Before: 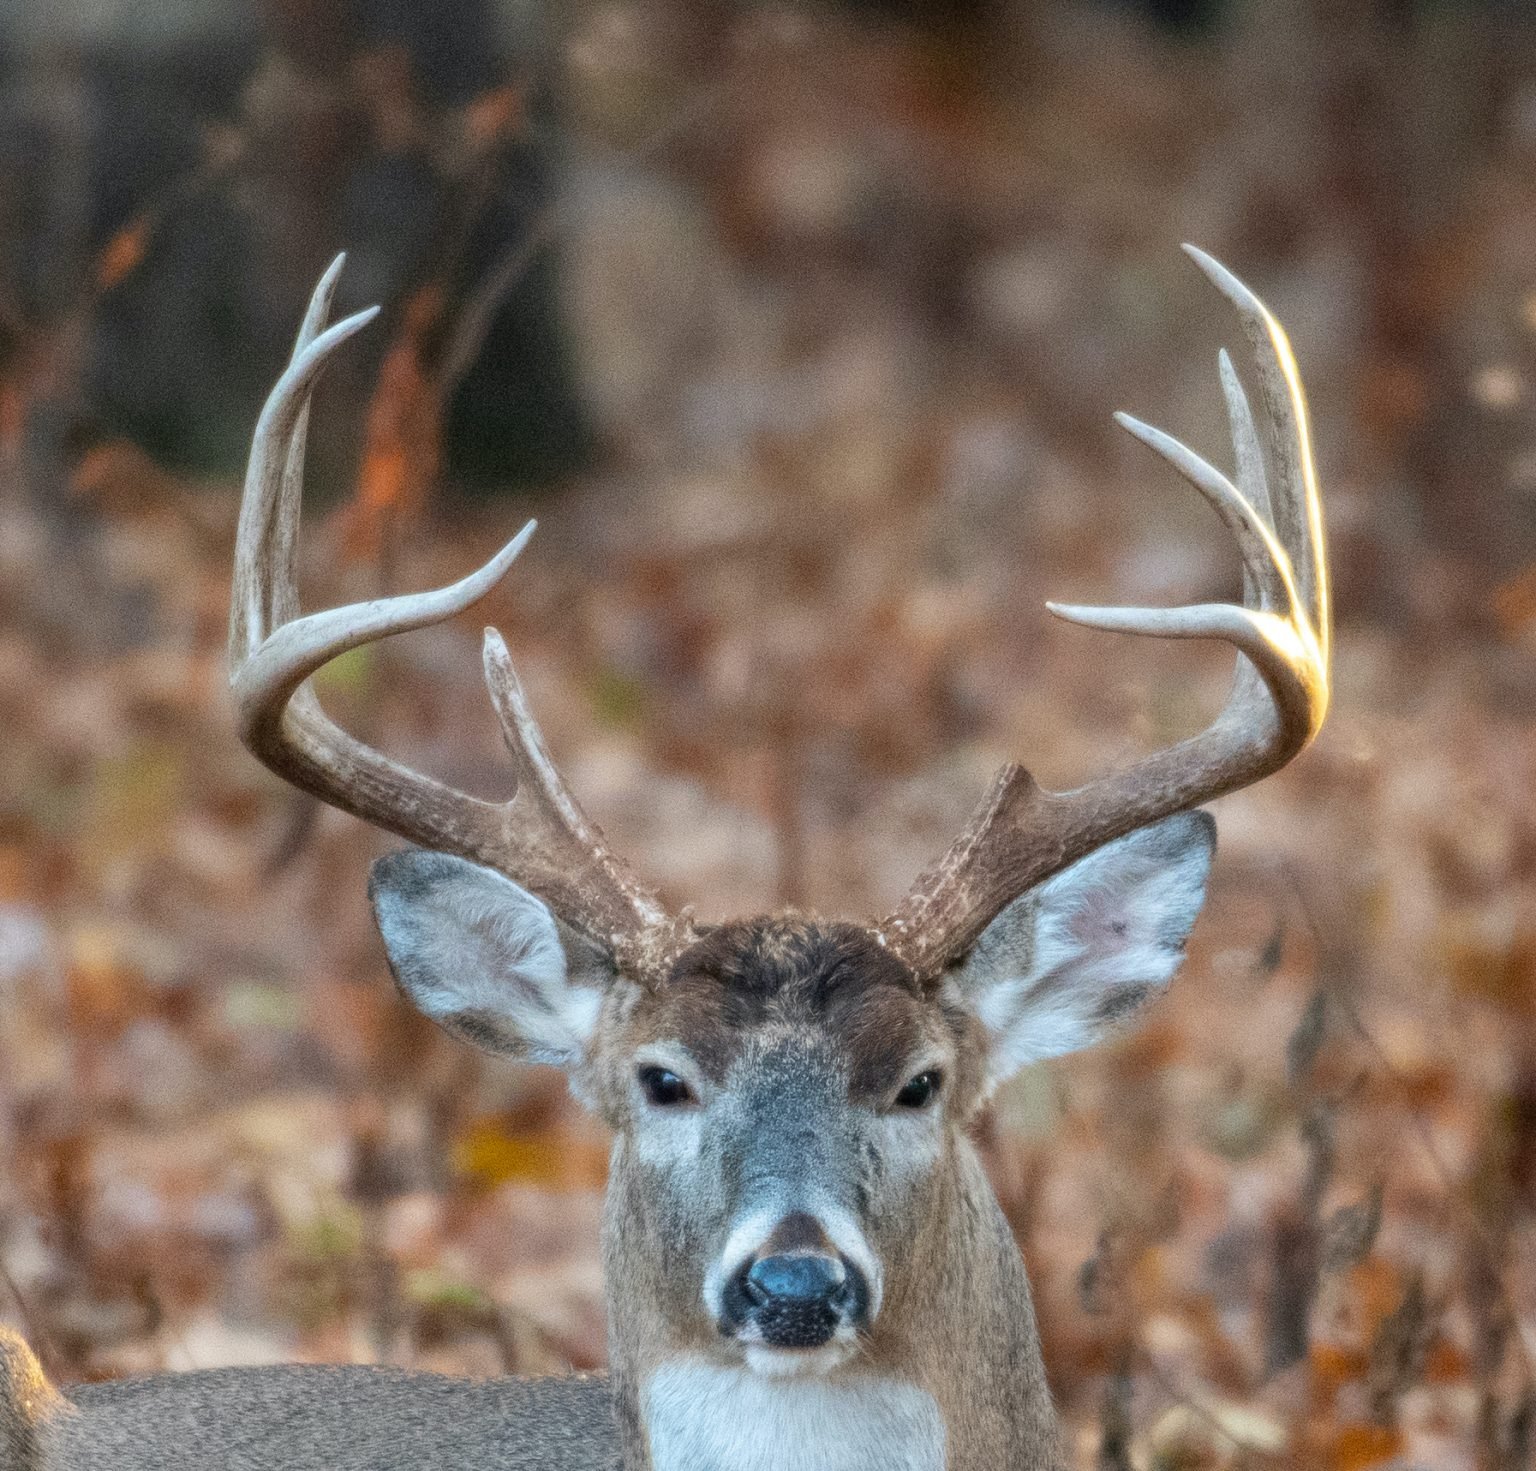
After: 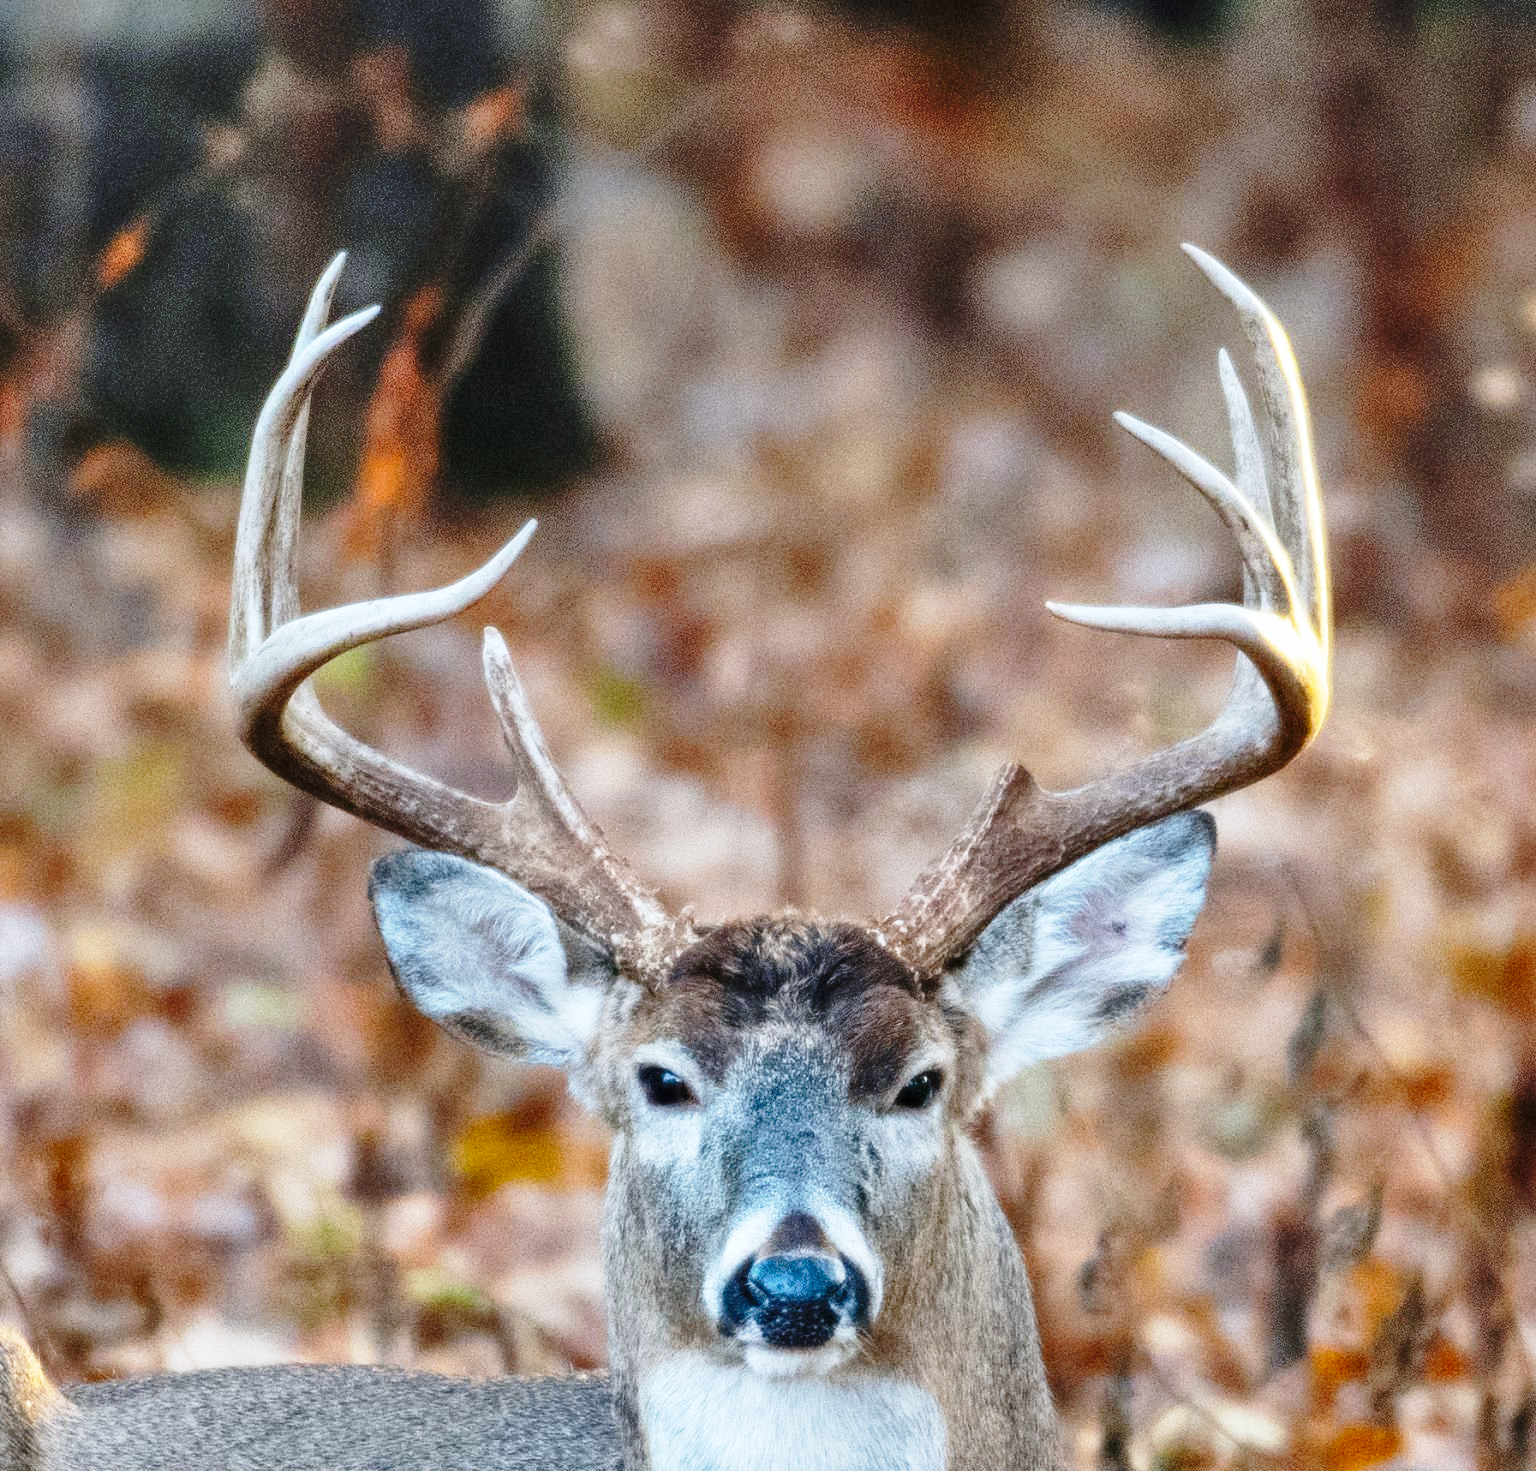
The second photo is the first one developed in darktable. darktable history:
base curve: curves: ch0 [(0, 0) (0.04, 0.03) (0.133, 0.232) (0.448, 0.748) (0.843, 0.968) (1, 1)], preserve colors none
shadows and highlights: soften with gaussian
white balance: red 0.967, blue 1.049
